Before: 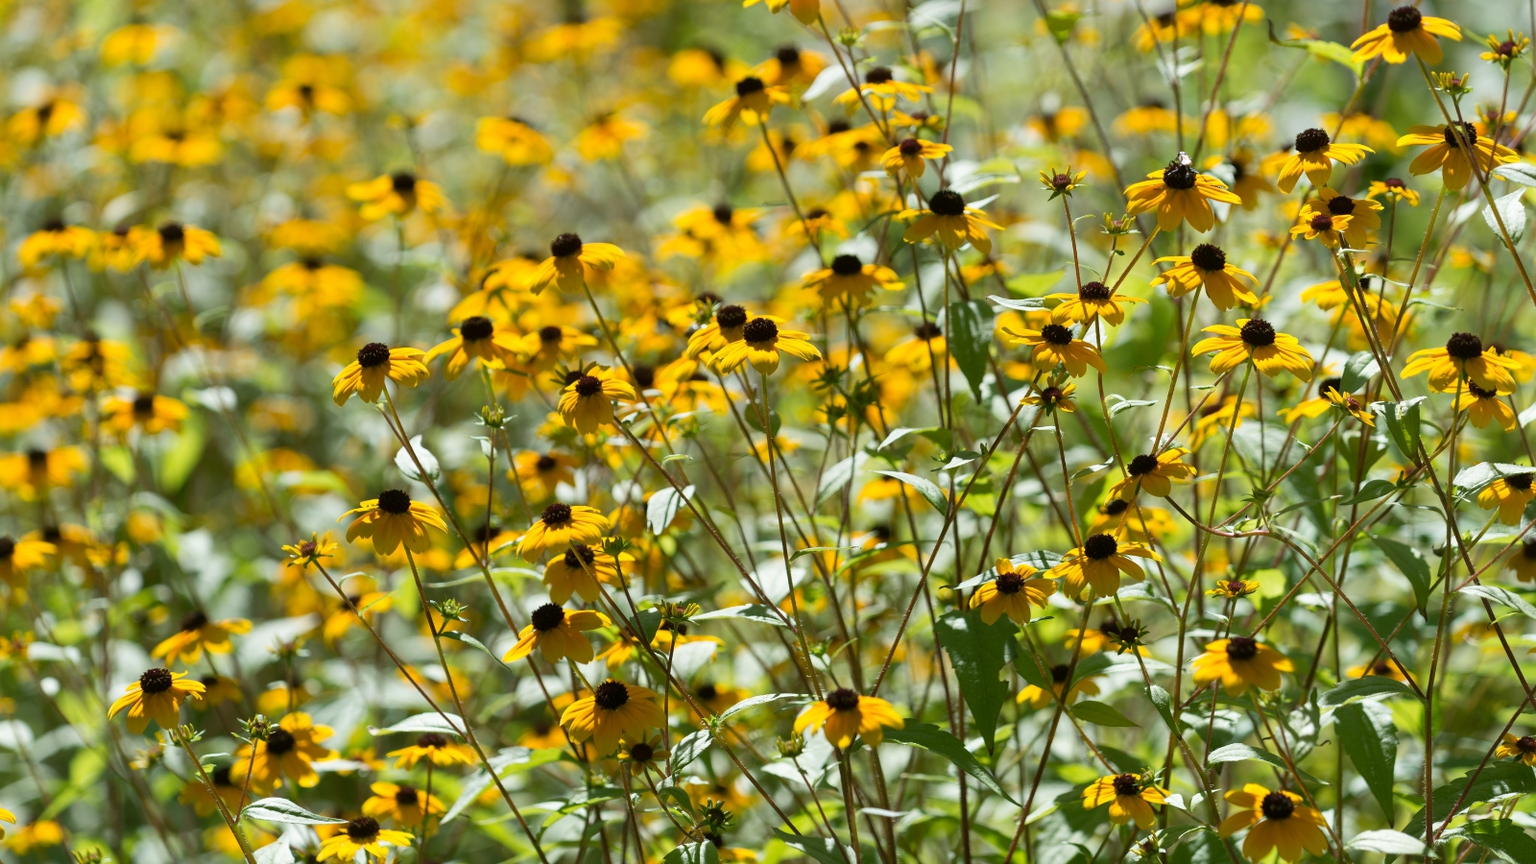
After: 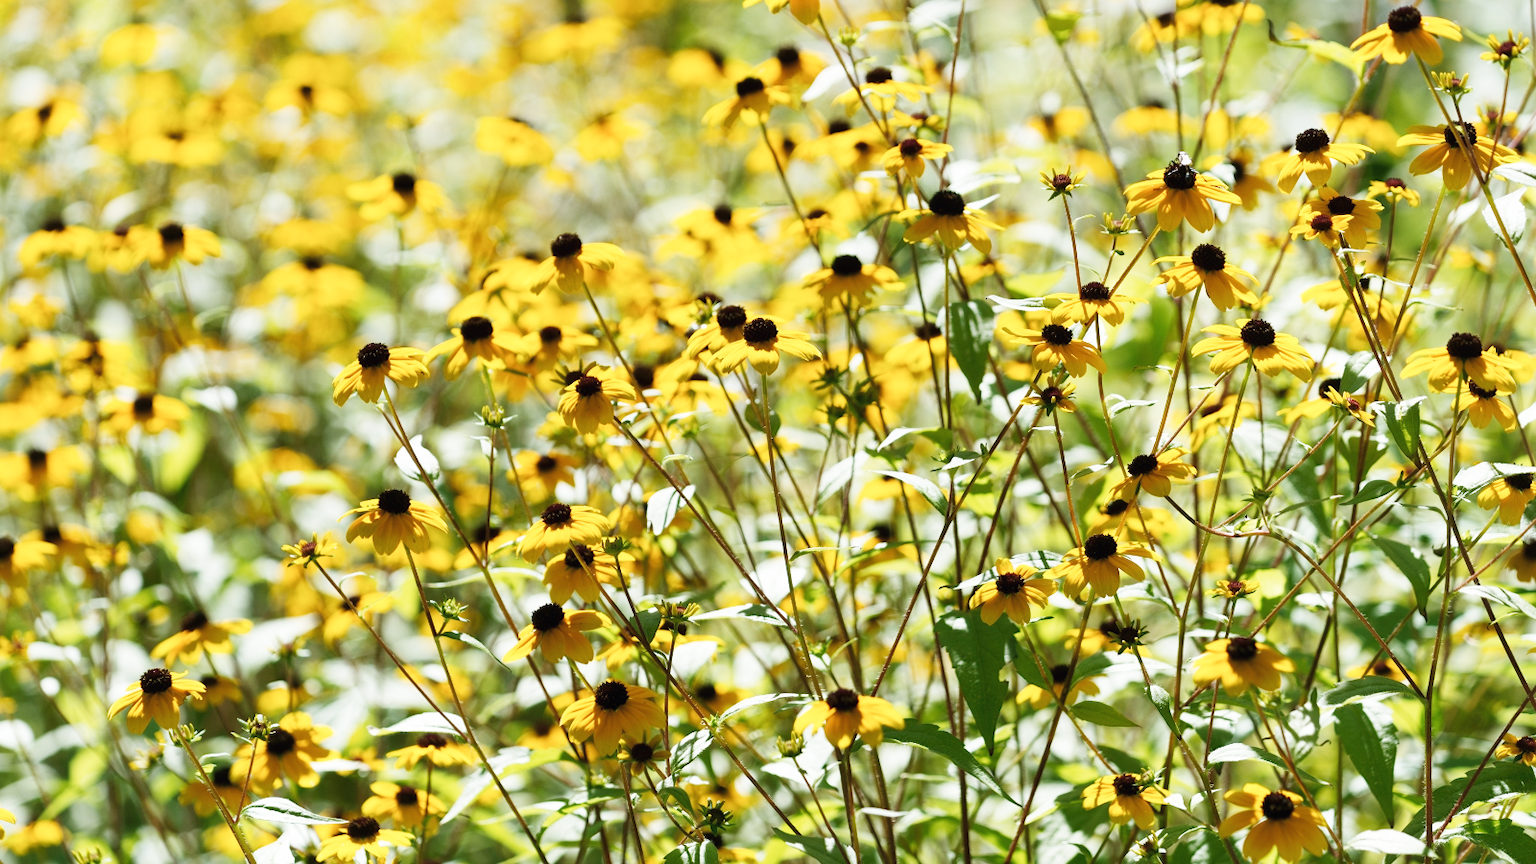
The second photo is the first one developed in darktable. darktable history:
tone equalizer: -8 EV 0.224 EV, -7 EV 0.391 EV, -6 EV 0.379 EV, -5 EV 0.224 EV, -3 EV -0.264 EV, -2 EV -0.415 EV, -1 EV -0.408 EV, +0 EV -0.229 EV
base curve: curves: ch0 [(0, 0.003) (0.001, 0.002) (0.006, 0.004) (0.02, 0.022) (0.048, 0.086) (0.094, 0.234) (0.162, 0.431) (0.258, 0.629) (0.385, 0.8) (0.548, 0.918) (0.751, 0.988) (1, 1)], preserve colors none
color correction: highlights b* 0.018, saturation 0.801
